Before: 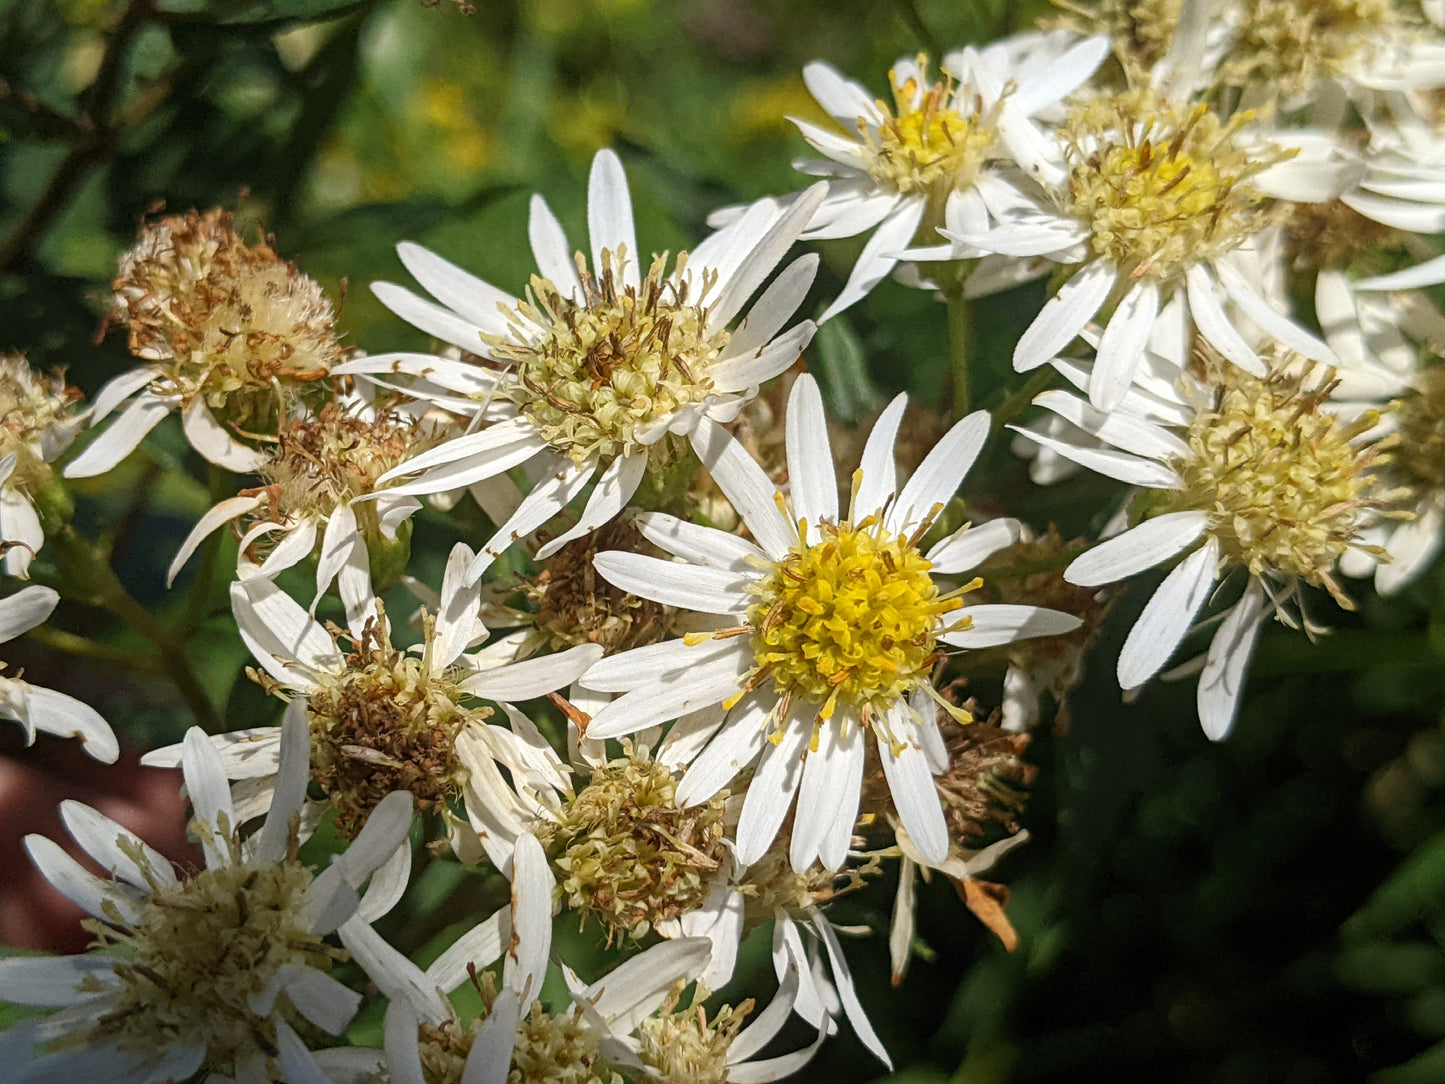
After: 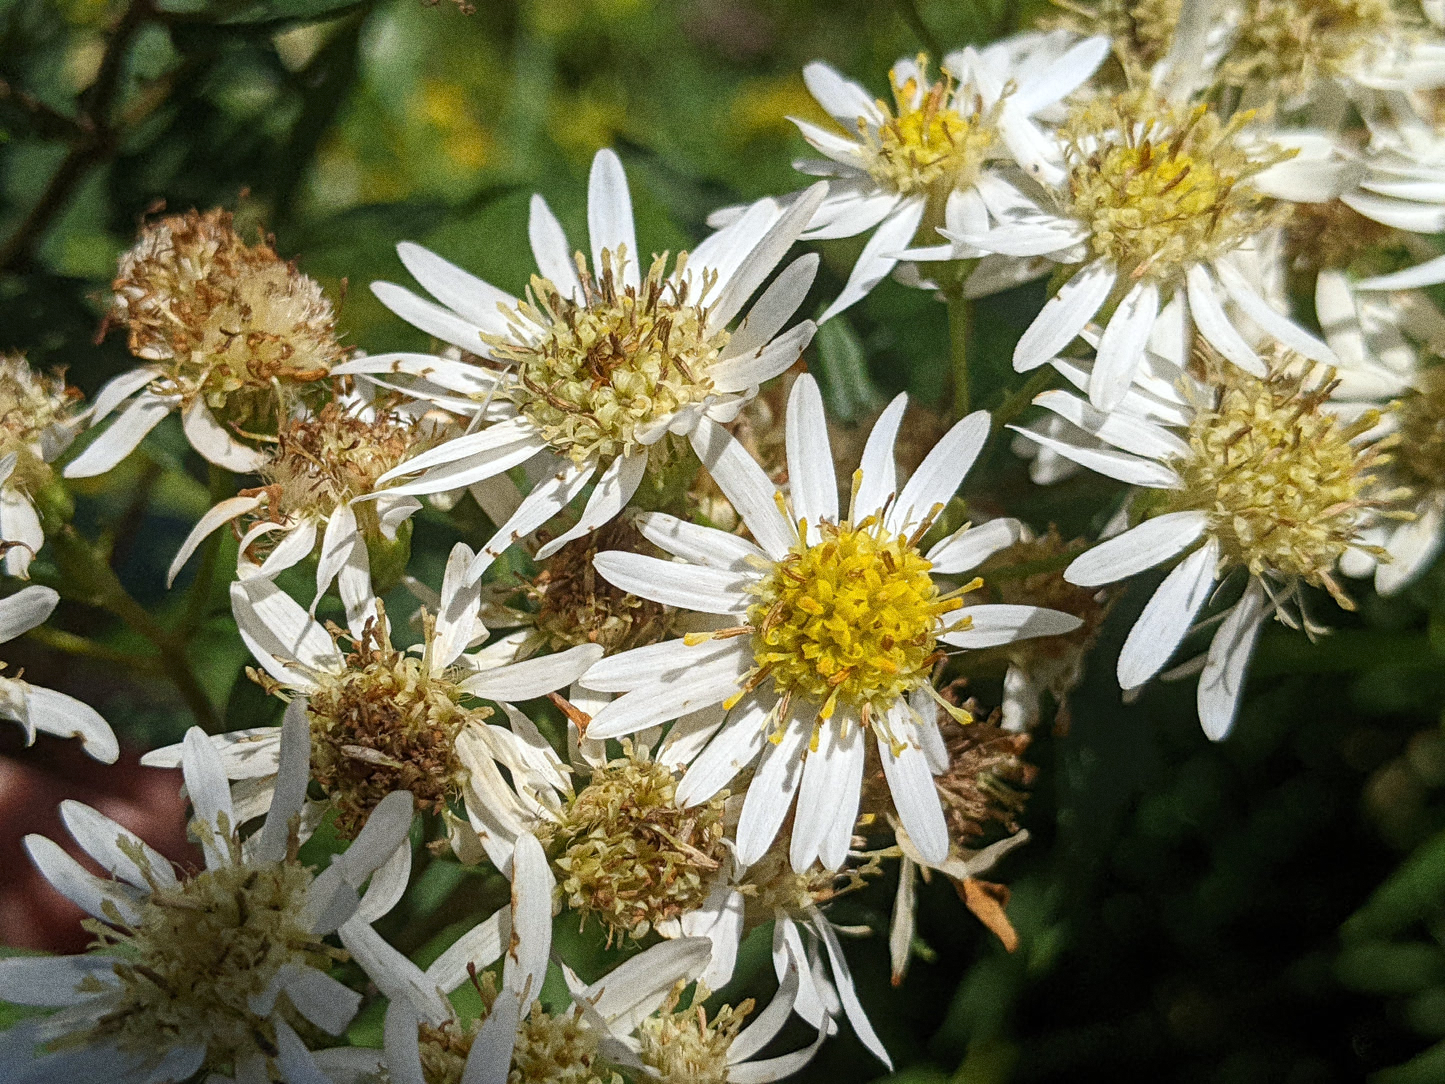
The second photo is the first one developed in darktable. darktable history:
white balance: red 0.988, blue 1.017
grain: coarseness 0.09 ISO, strength 40%
